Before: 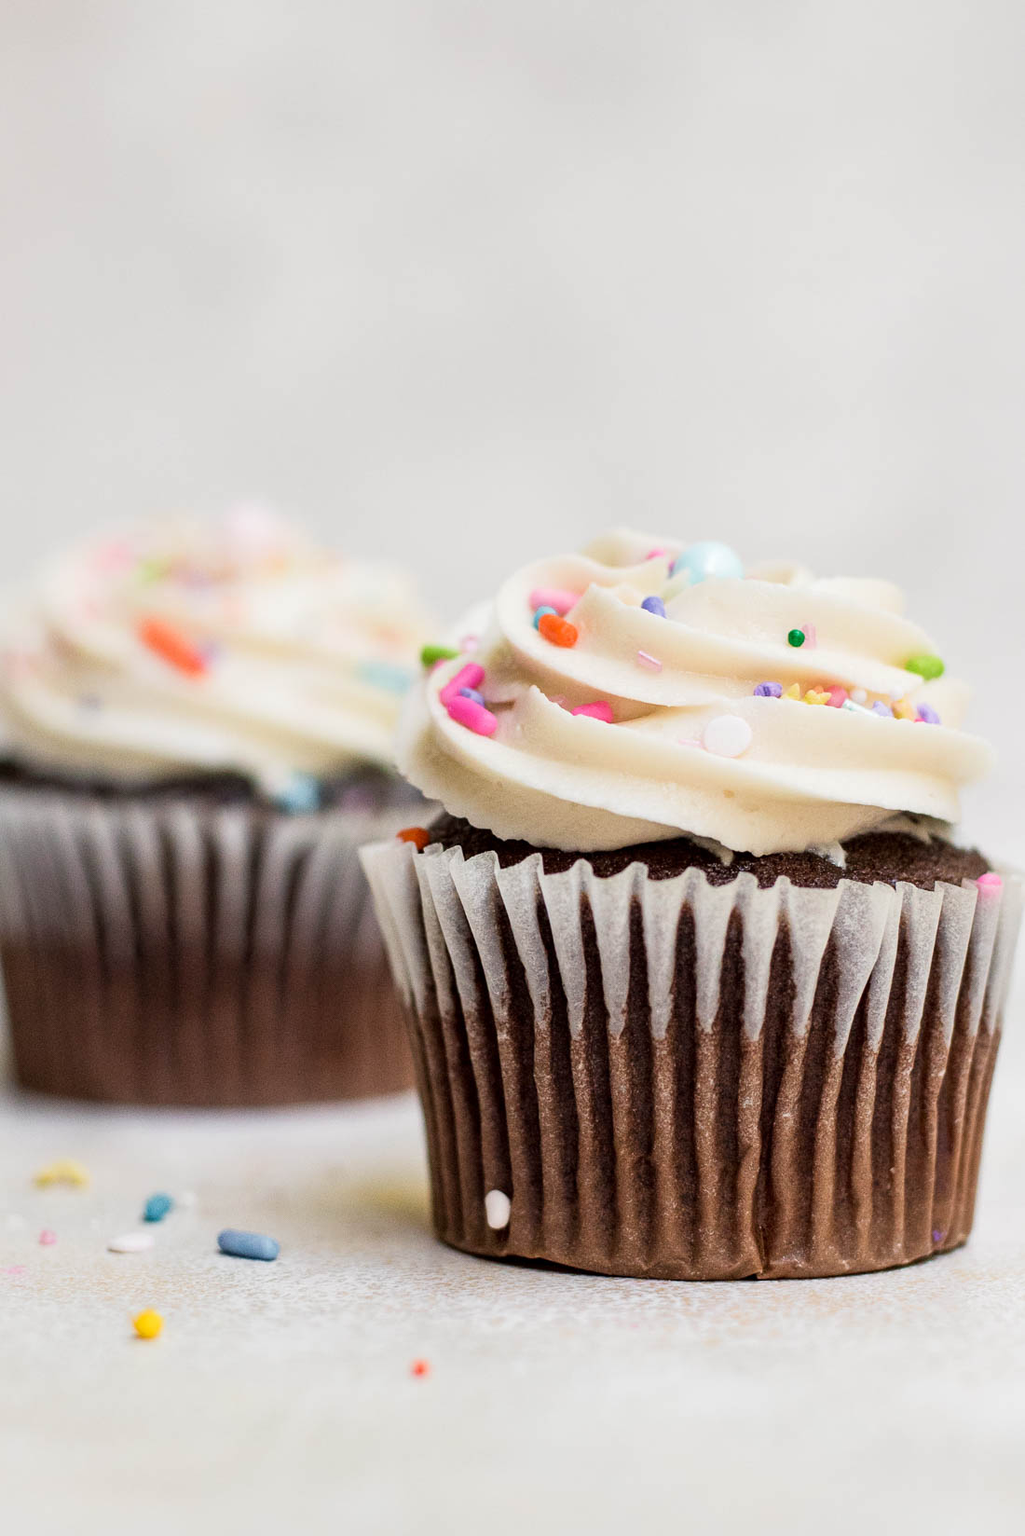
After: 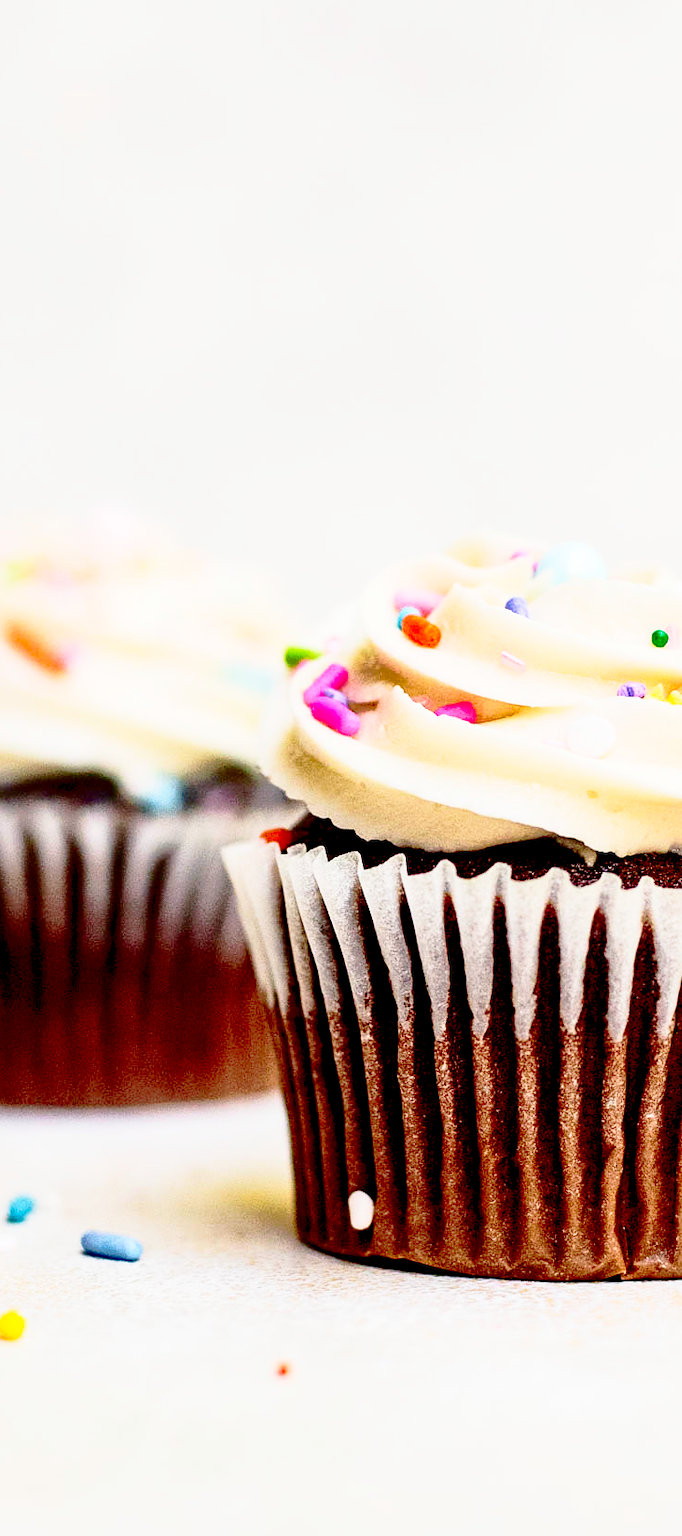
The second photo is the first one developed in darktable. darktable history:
crop and rotate: left 13.454%, right 19.921%
sharpen: amount 0.213
tone equalizer: mask exposure compensation -0.493 EV
contrast brightness saturation: contrast 0.323, brightness -0.074, saturation 0.173
exposure: black level correction 0.017, exposure -0.006 EV, compensate highlight preservation false
shadows and highlights: on, module defaults
base curve: curves: ch0 [(0, 0) (0.028, 0.03) (0.121, 0.232) (0.46, 0.748) (0.859, 0.968) (1, 1)], preserve colors none
